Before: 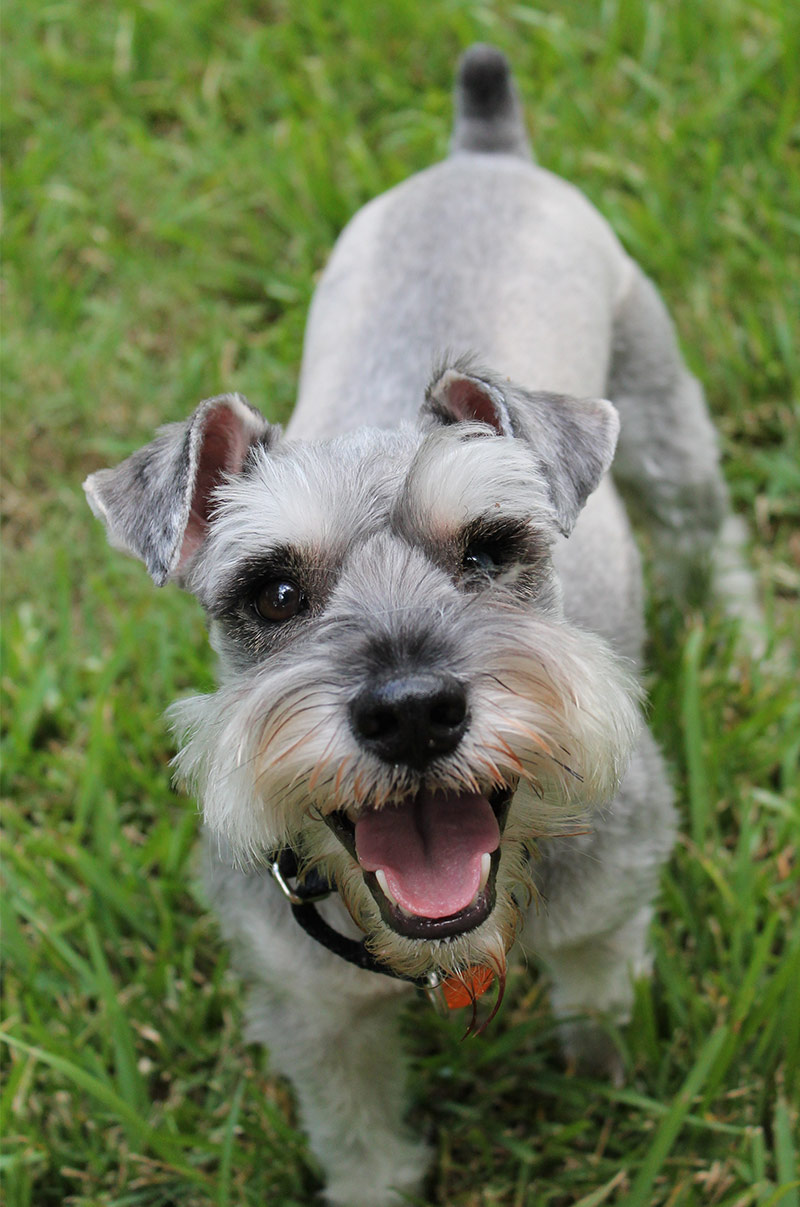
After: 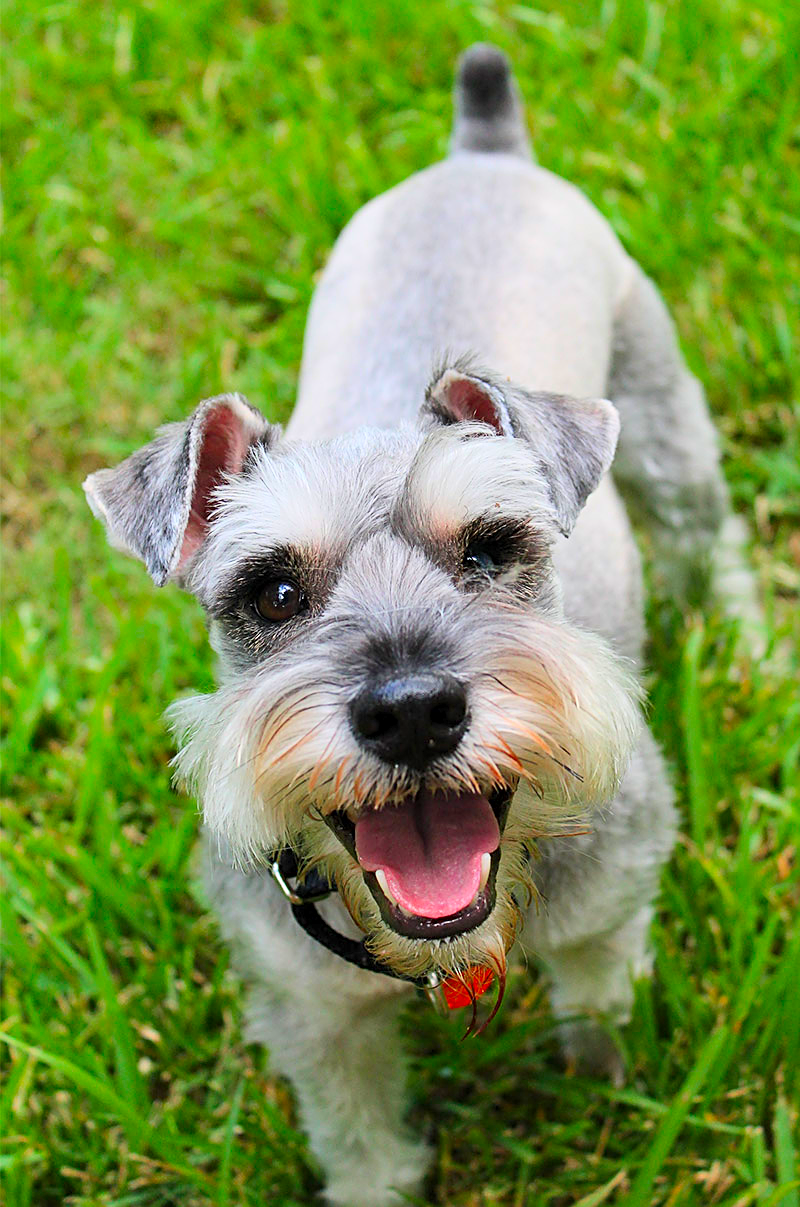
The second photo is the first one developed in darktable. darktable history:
sharpen: on, module defaults
exposure: black level correction 0.002, compensate exposure bias true, compensate highlight preservation false
contrast brightness saturation: contrast 0.203, brightness 0.19, saturation 0.809
